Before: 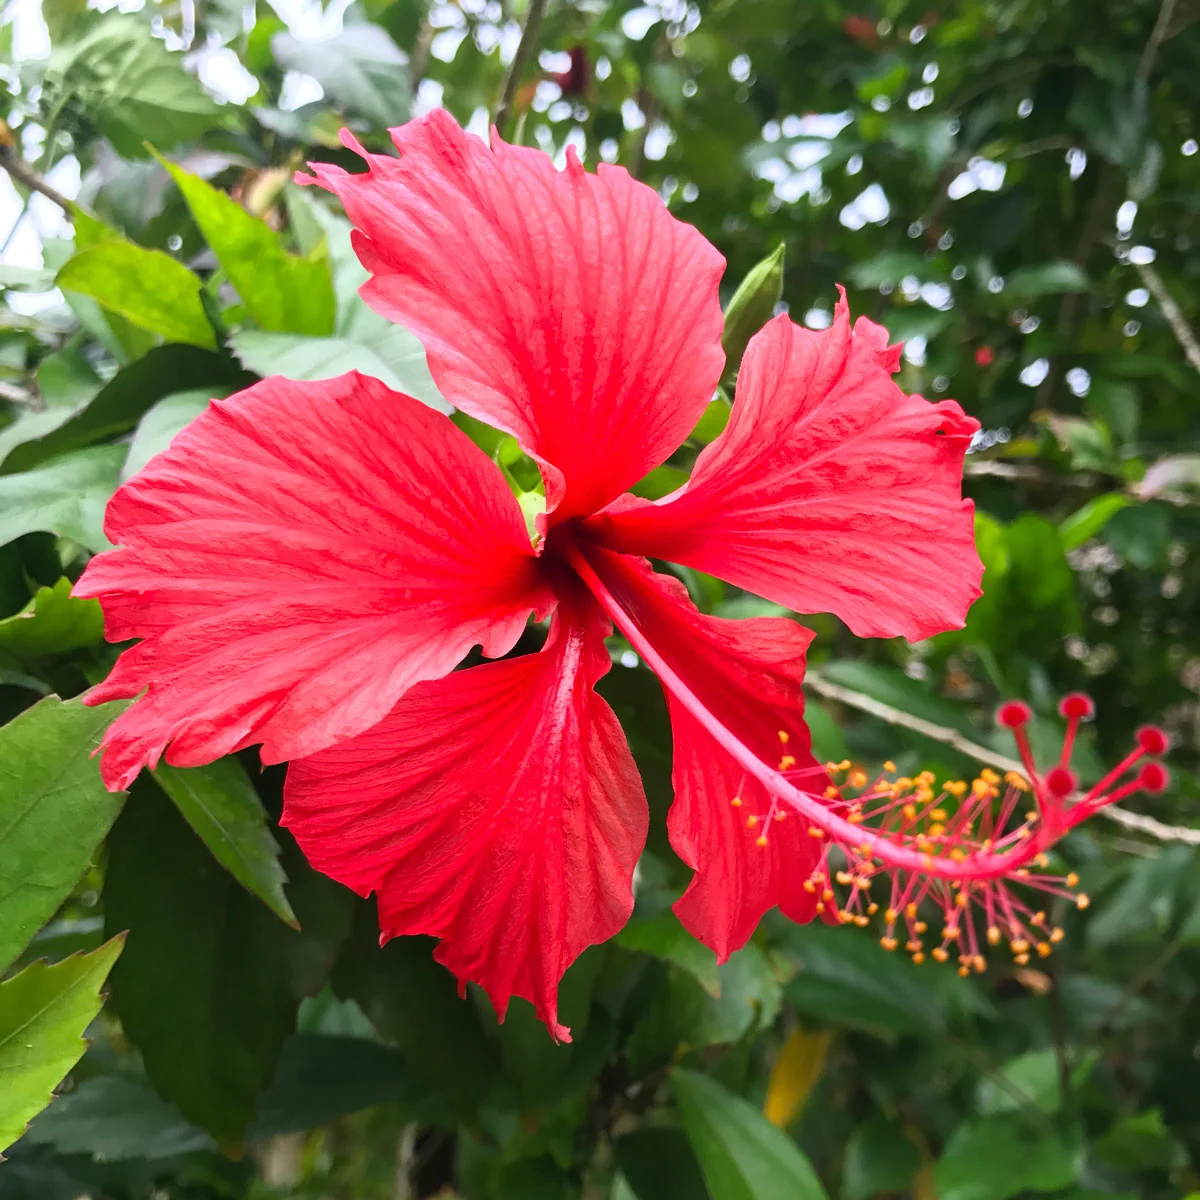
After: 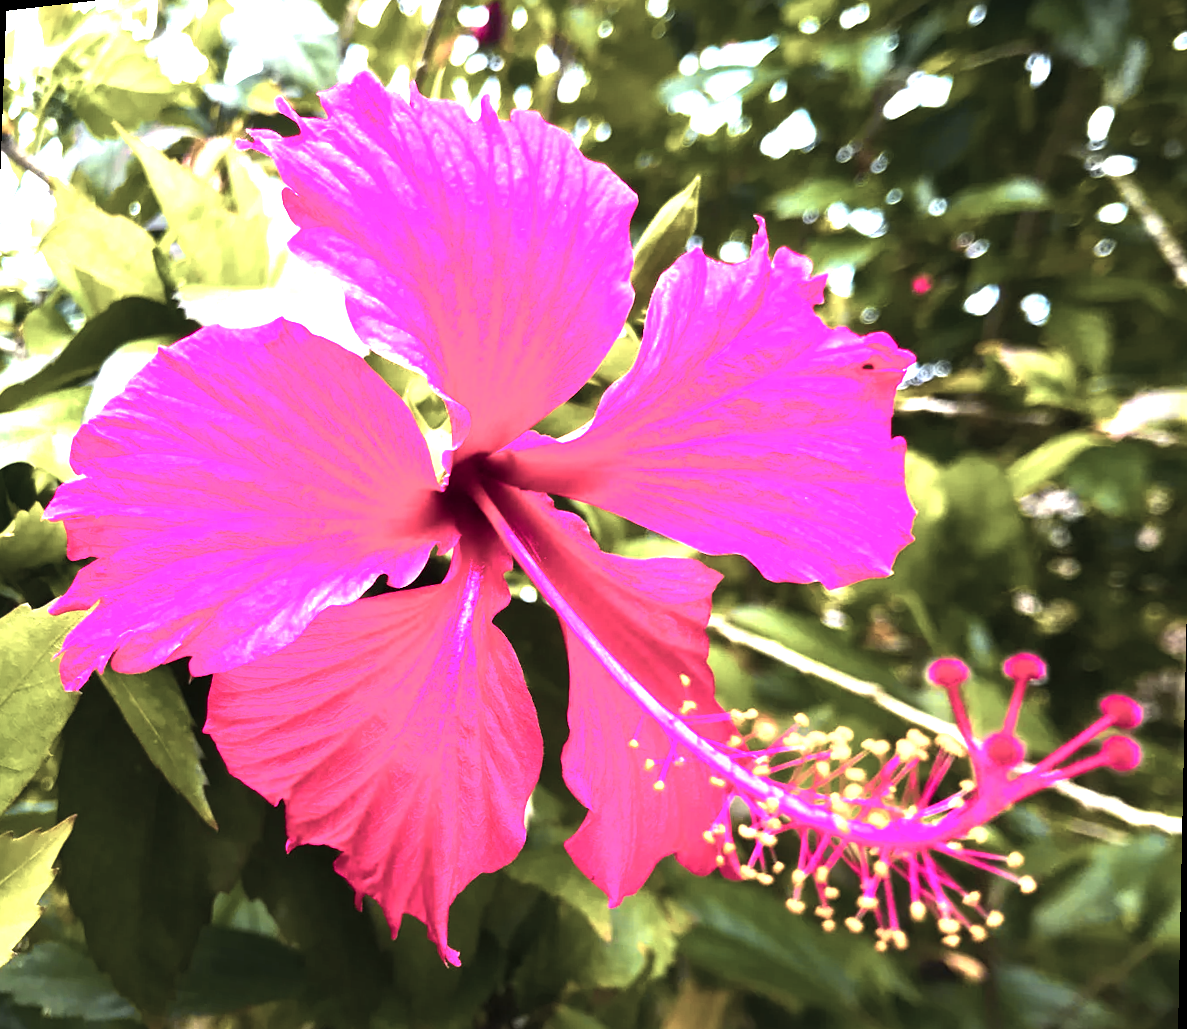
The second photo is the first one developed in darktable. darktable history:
rotate and perspective: rotation 1.69°, lens shift (vertical) -0.023, lens shift (horizontal) -0.291, crop left 0.025, crop right 0.988, crop top 0.092, crop bottom 0.842
color zones: curves: ch0 [(0, 0.6) (0.129, 0.585) (0.193, 0.596) (0.429, 0.5) (0.571, 0.5) (0.714, 0.5) (0.857, 0.5) (1, 0.6)]; ch1 [(0, 0.453) (0.112, 0.245) (0.213, 0.252) (0.429, 0.233) (0.571, 0.231) (0.683, 0.242) (0.857, 0.296) (1, 0.453)]
color balance rgb: linear chroma grading › highlights 100%, linear chroma grading › global chroma 23.41%, perceptual saturation grading › global saturation 35.38%, hue shift -10.68°, perceptual brilliance grading › highlights 47.25%, perceptual brilliance grading › mid-tones 22.2%, perceptual brilliance grading › shadows -5.93%
